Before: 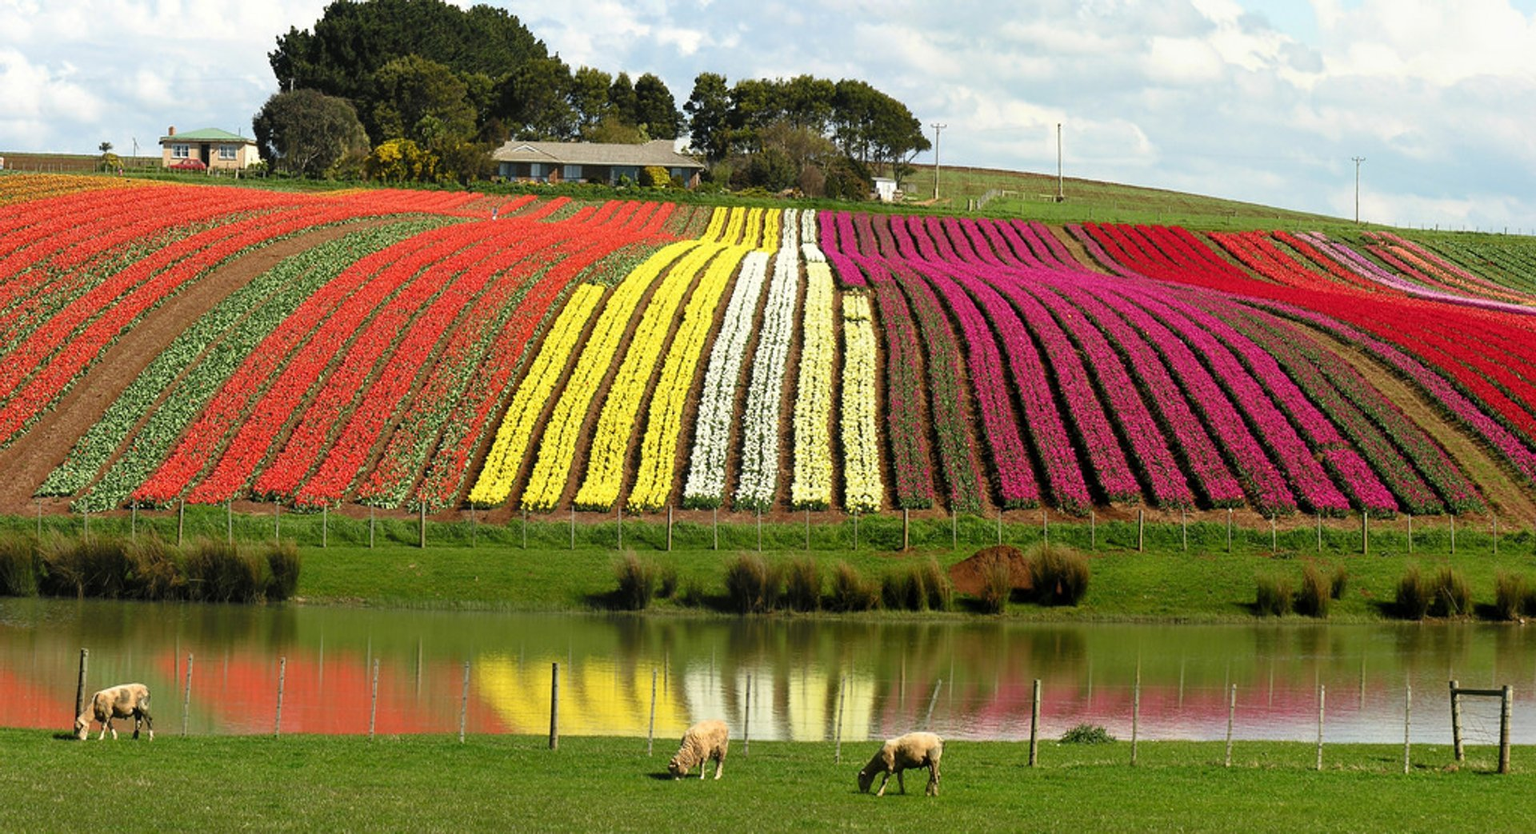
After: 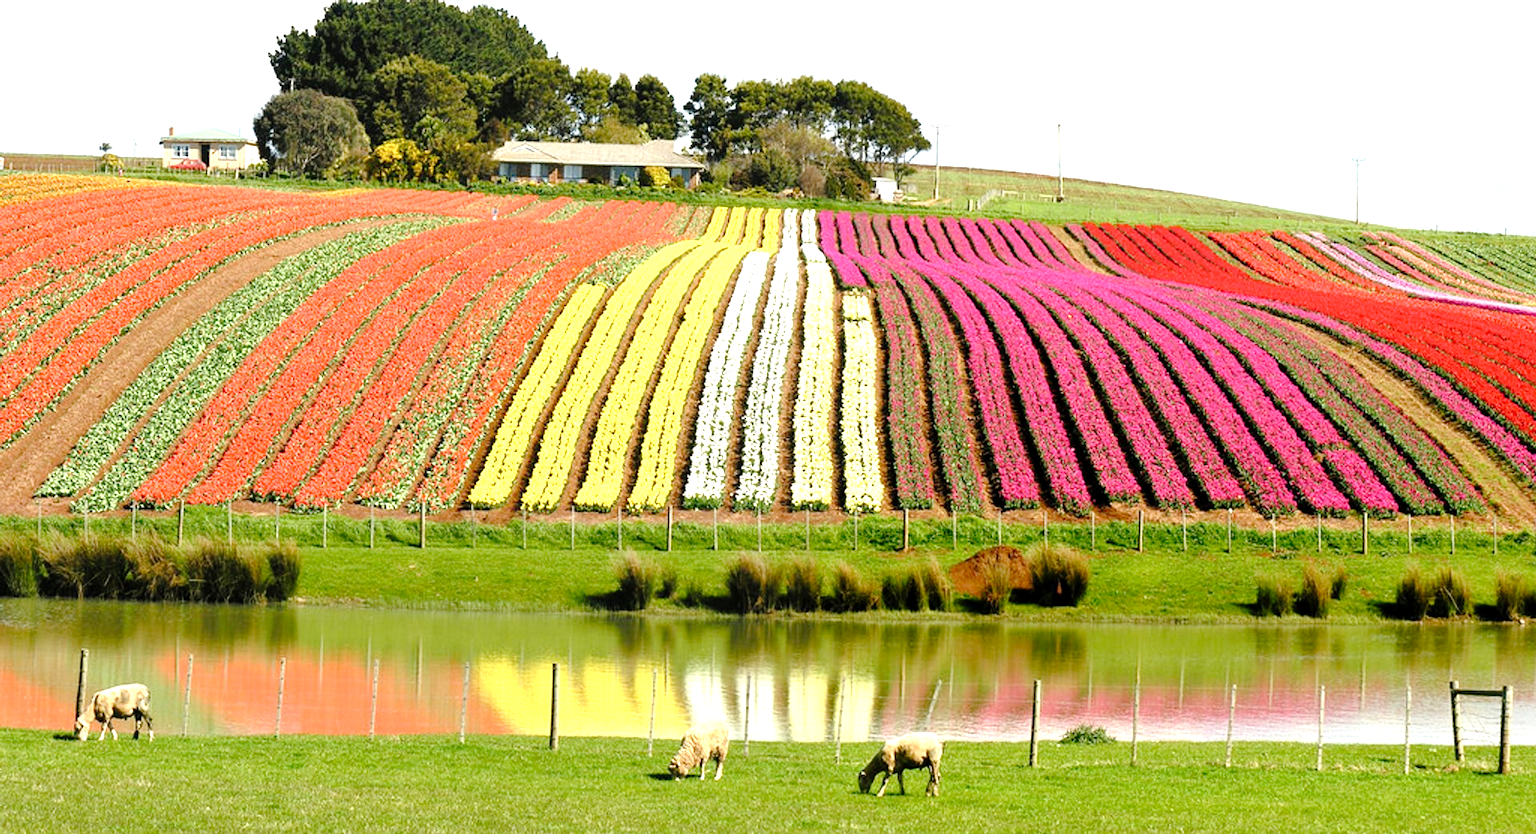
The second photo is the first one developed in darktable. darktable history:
tone curve: curves: ch0 [(0, 0) (0.003, 0.001) (0.011, 0.004) (0.025, 0.013) (0.044, 0.022) (0.069, 0.035) (0.1, 0.053) (0.136, 0.088) (0.177, 0.149) (0.224, 0.213) (0.277, 0.293) (0.335, 0.381) (0.399, 0.463) (0.468, 0.546) (0.543, 0.616) (0.623, 0.693) (0.709, 0.766) (0.801, 0.843) (0.898, 0.921) (1, 1)], preserve colors none
exposure: black level correction 0.001, exposure 1.116 EV, compensate exposure bias true, compensate highlight preservation false
